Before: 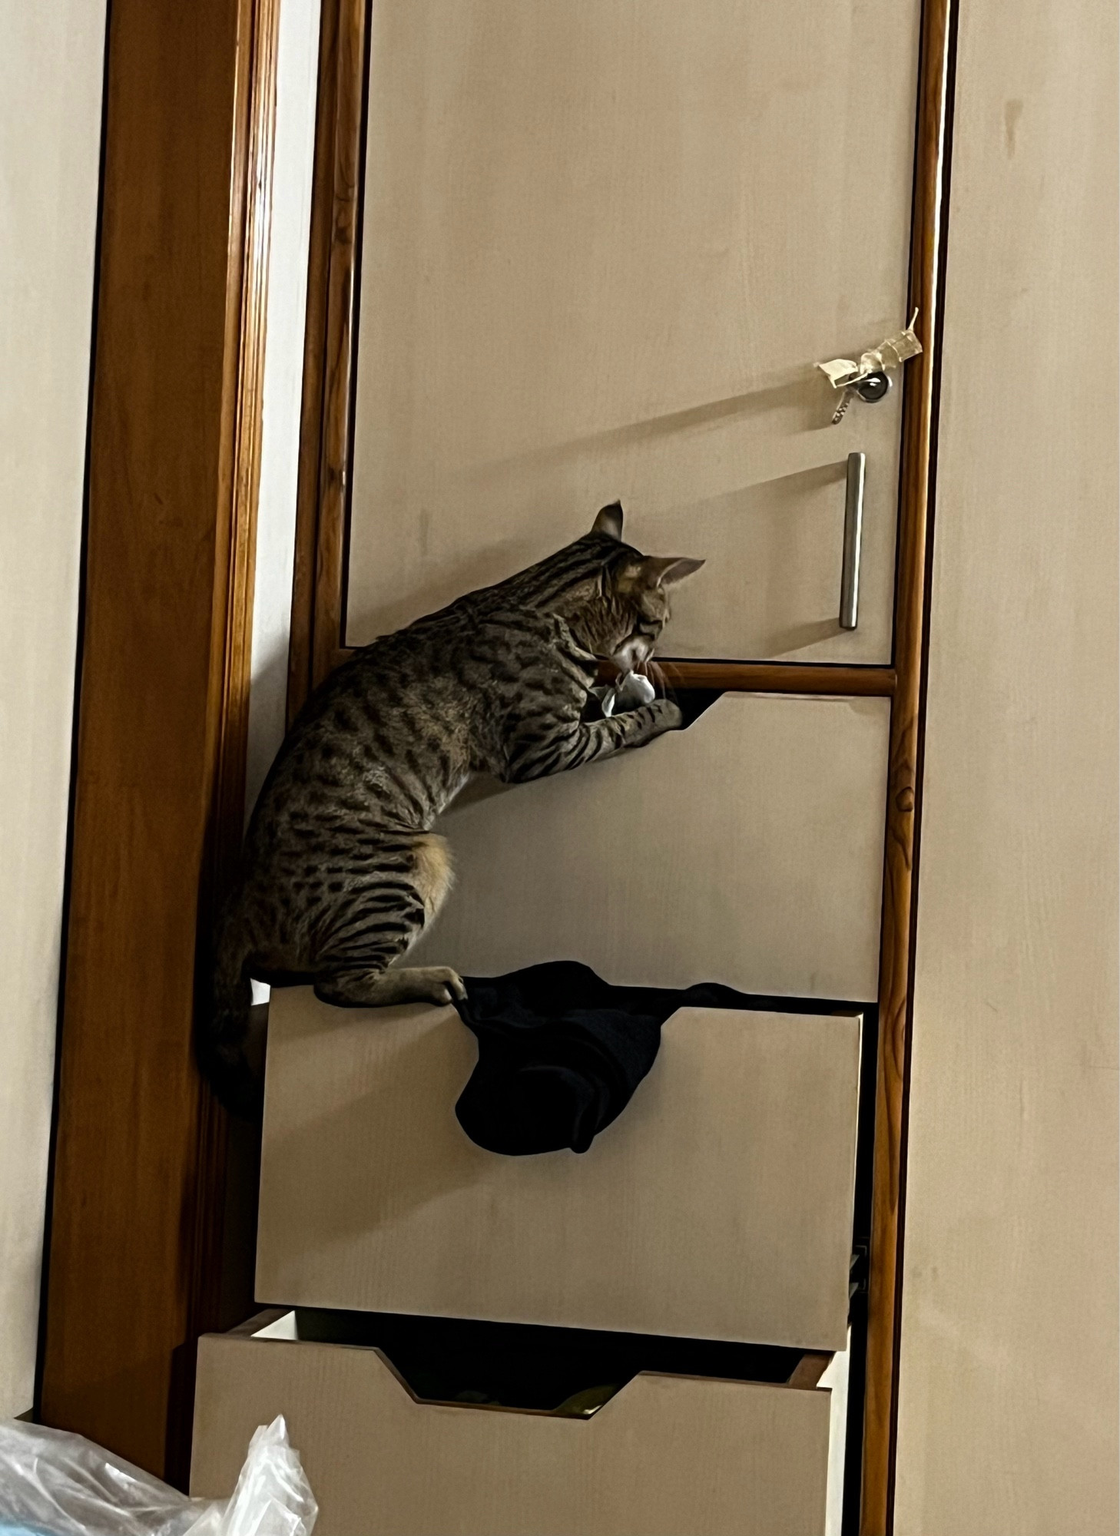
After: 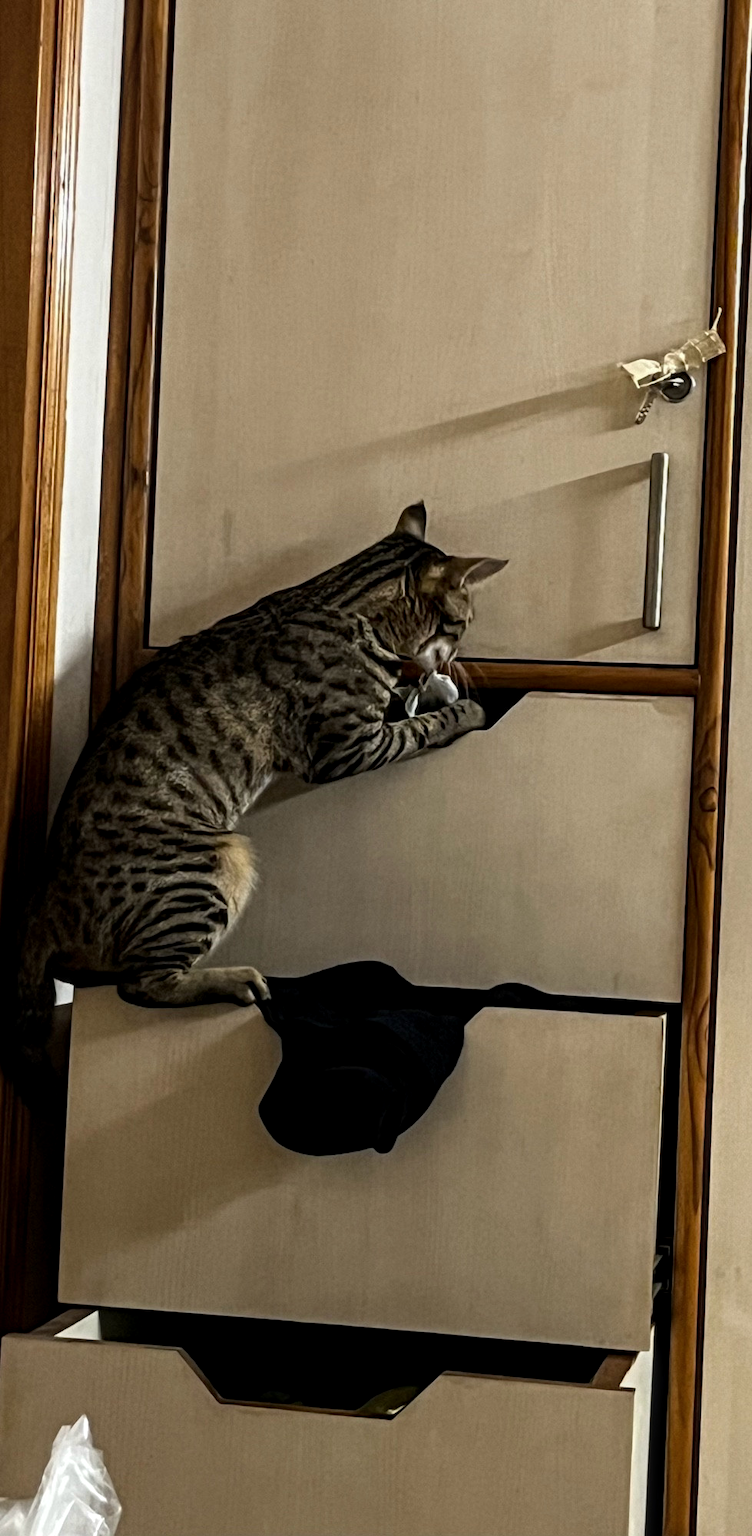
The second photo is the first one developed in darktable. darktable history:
local contrast: on, module defaults
crop and rotate: left 17.611%, right 15.105%
